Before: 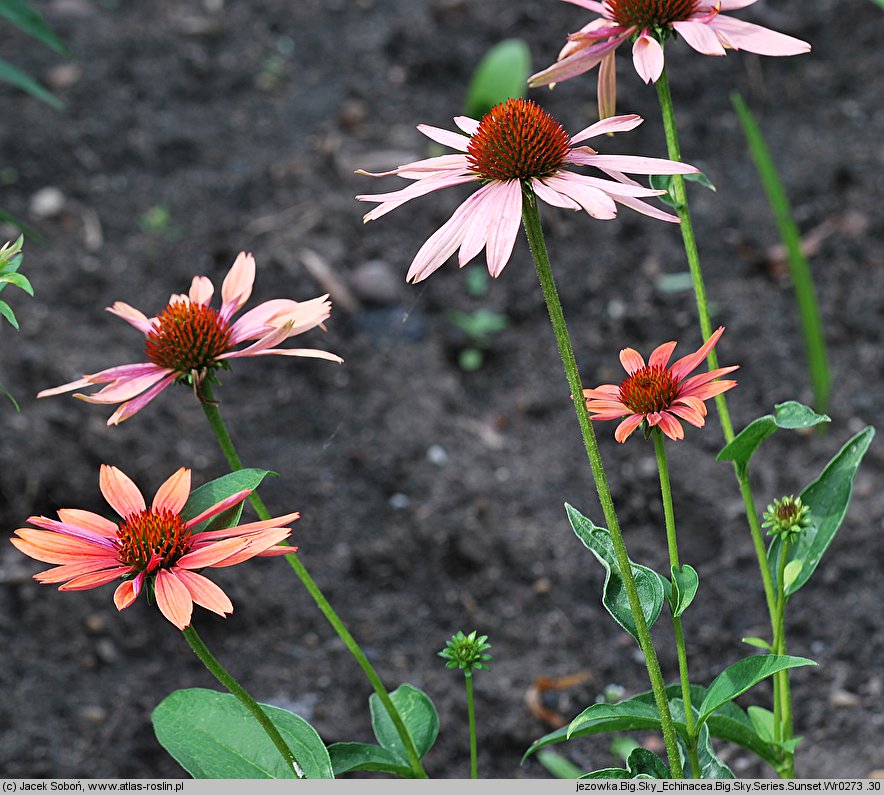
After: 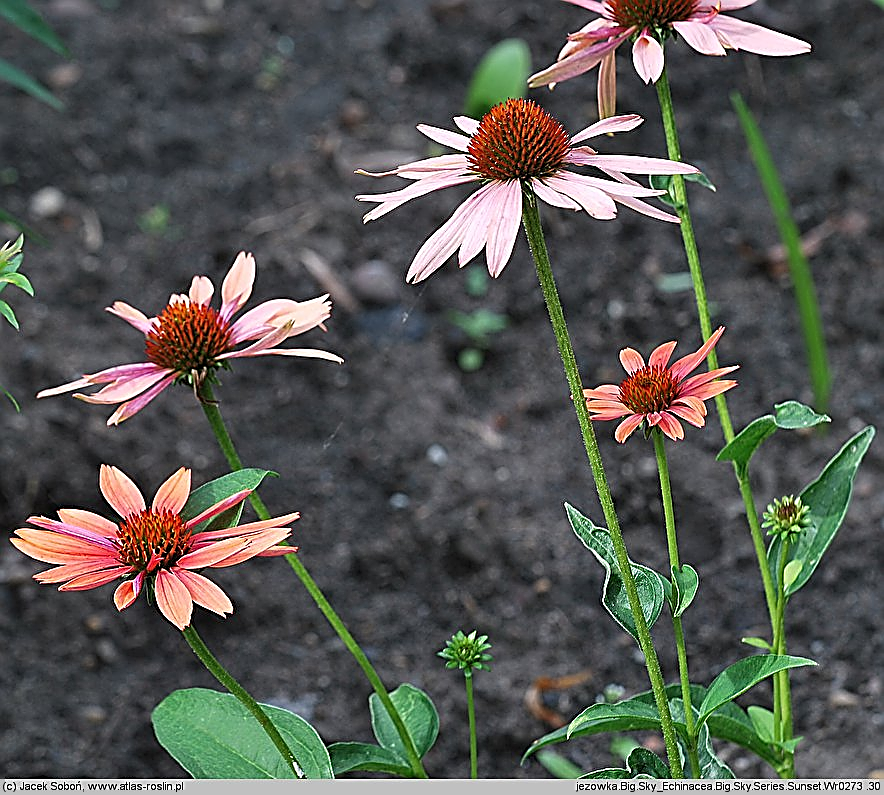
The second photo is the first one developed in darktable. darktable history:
sharpen: radius 1.655, amount 1.306
